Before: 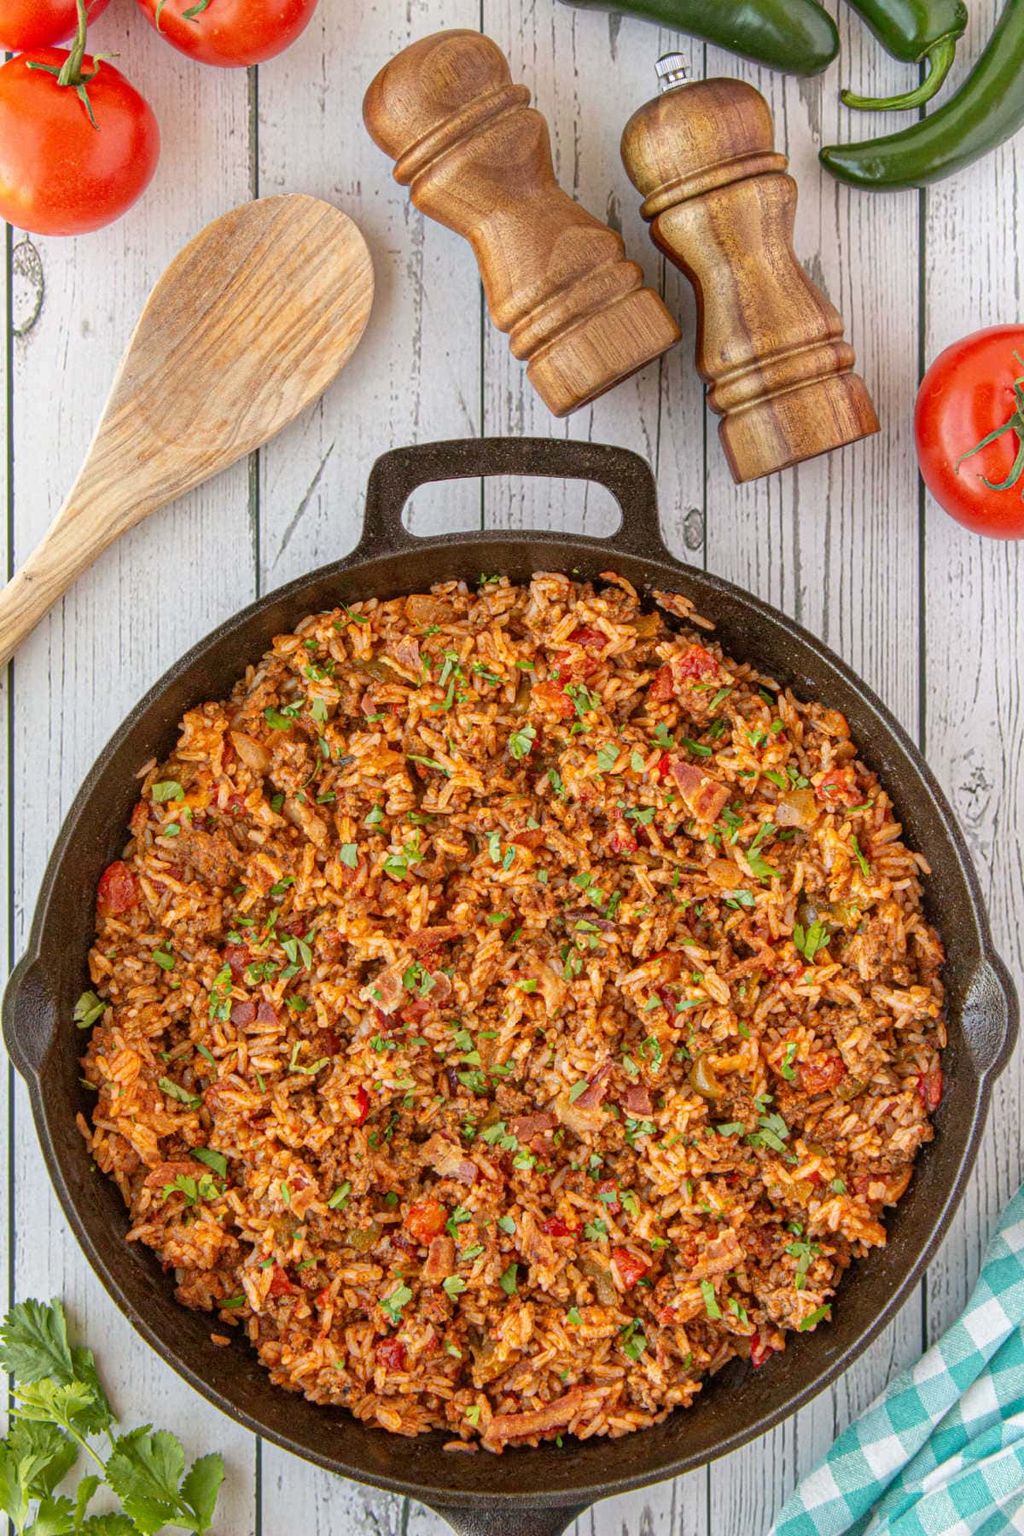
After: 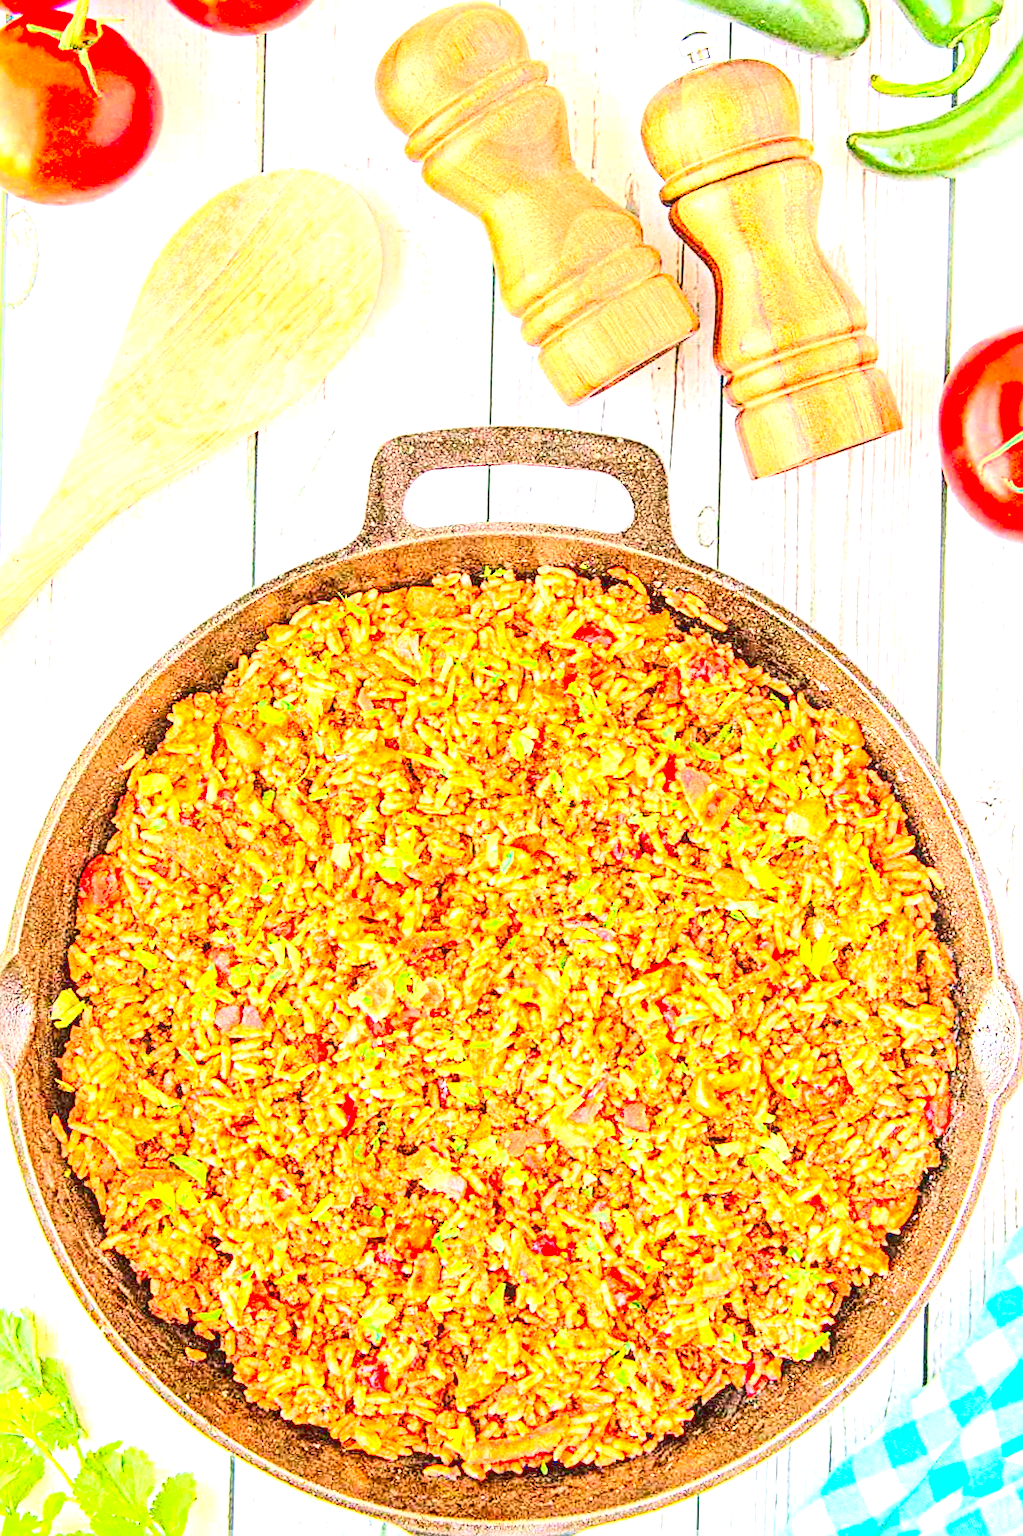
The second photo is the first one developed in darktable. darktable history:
exposure: black level correction 0.001, exposure 2.558 EV, compensate highlight preservation false
local contrast: on, module defaults
sharpen: radius 2.667, amount 0.66
tone curve: curves: ch0 [(0, 0.026) (0.184, 0.172) (0.391, 0.468) (0.446, 0.56) (0.605, 0.758) (0.831, 0.931) (0.992, 1)]; ch1 [(0, 0) (0.437, 0.447) (0.501, 0.502) (0.538, 0.539) (0.574, 0.589) (0.617, 0.64) (0.699, 0.749) (0.859, 0.919) (1, 1)]; ch2 [(0, 0) (0.33, 0.301) (0.421, 0.443) (0.447, 0.482) (0.499, 0.509) (0.538, 0.564) (0.585, 0.615) (0.664, 0.664) (1, 1)], color space Lab, linked channels, preserve colors none
crop and rotate: angle -1.41°
contrast brightness saturation: contrast 0.197, brightness 0.162, saturation 0.218
